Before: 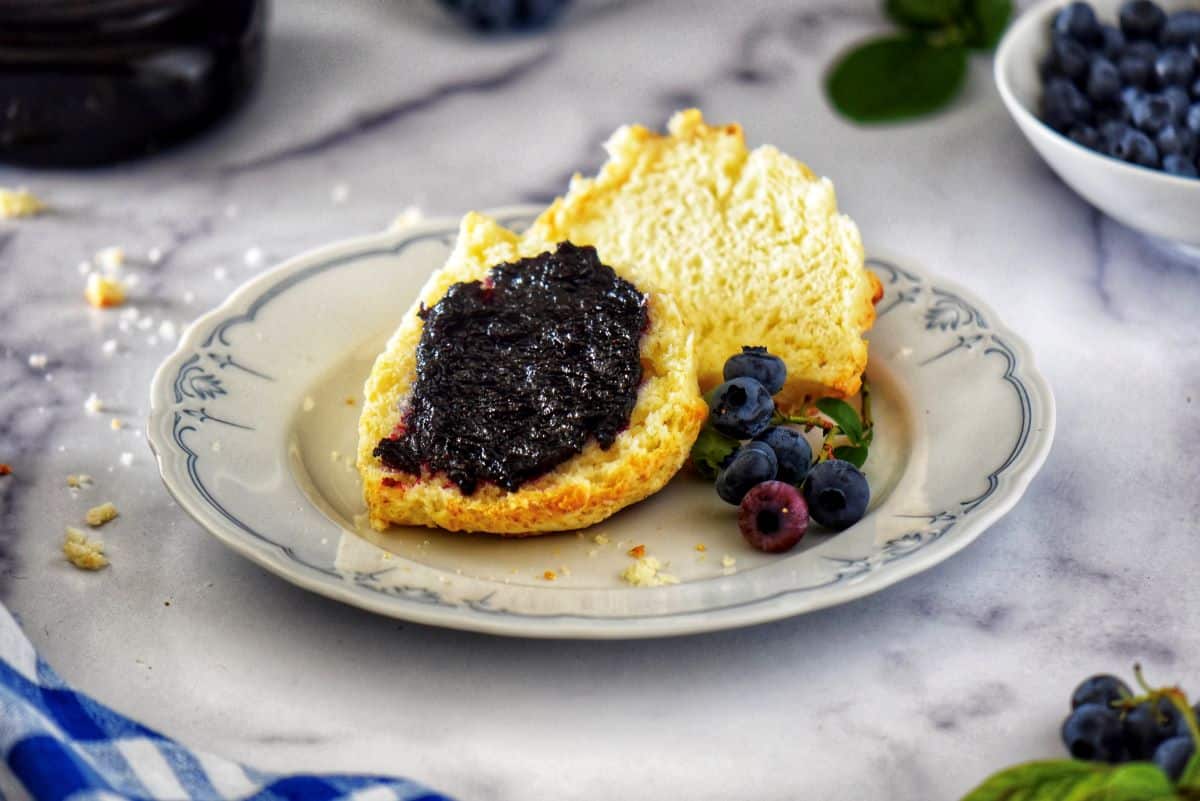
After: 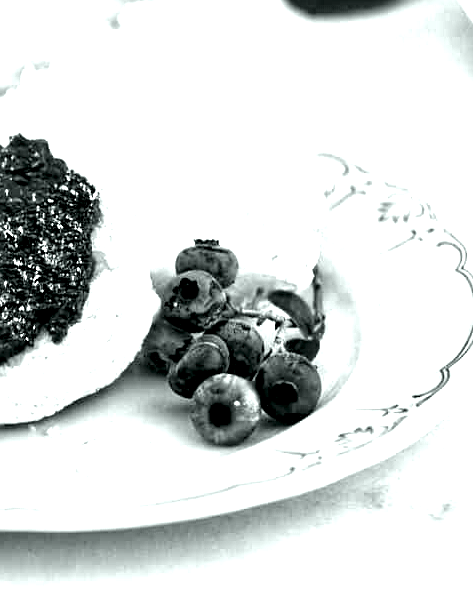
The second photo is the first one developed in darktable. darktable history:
sharpen: on, module defaults
colorize: hue 90°, saturation 19%, lightness 1.59%, version 1
crop: left 45.721%, top 13.393%, right 14.118%, bottom 10.01%
white balance: red 8, blue 8
